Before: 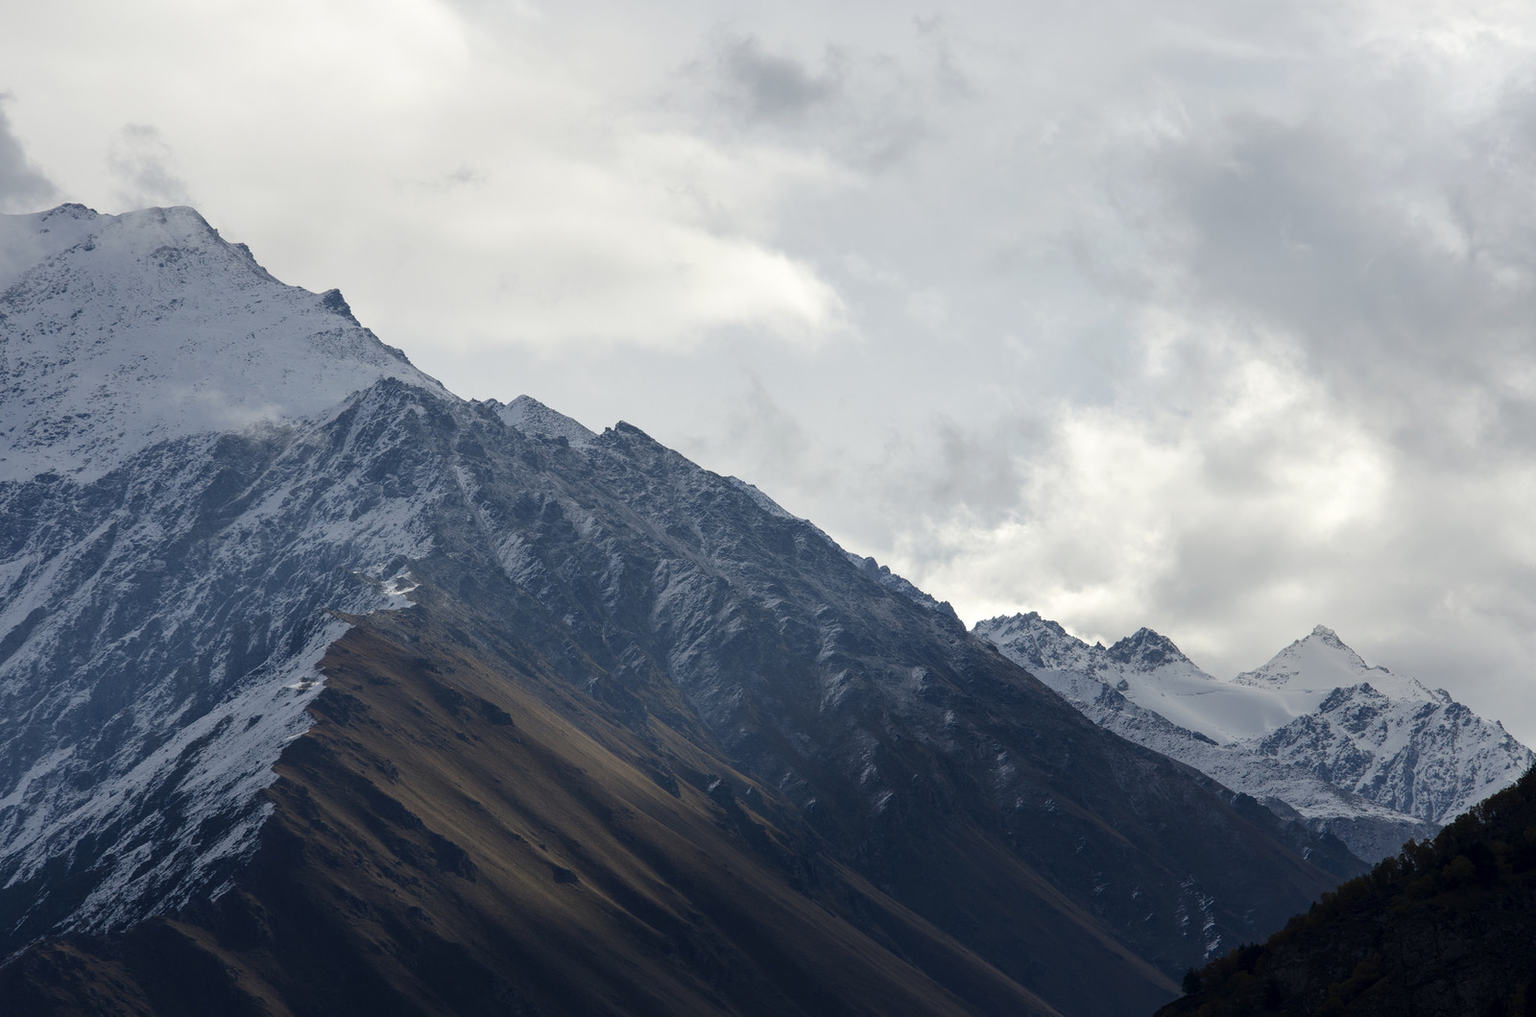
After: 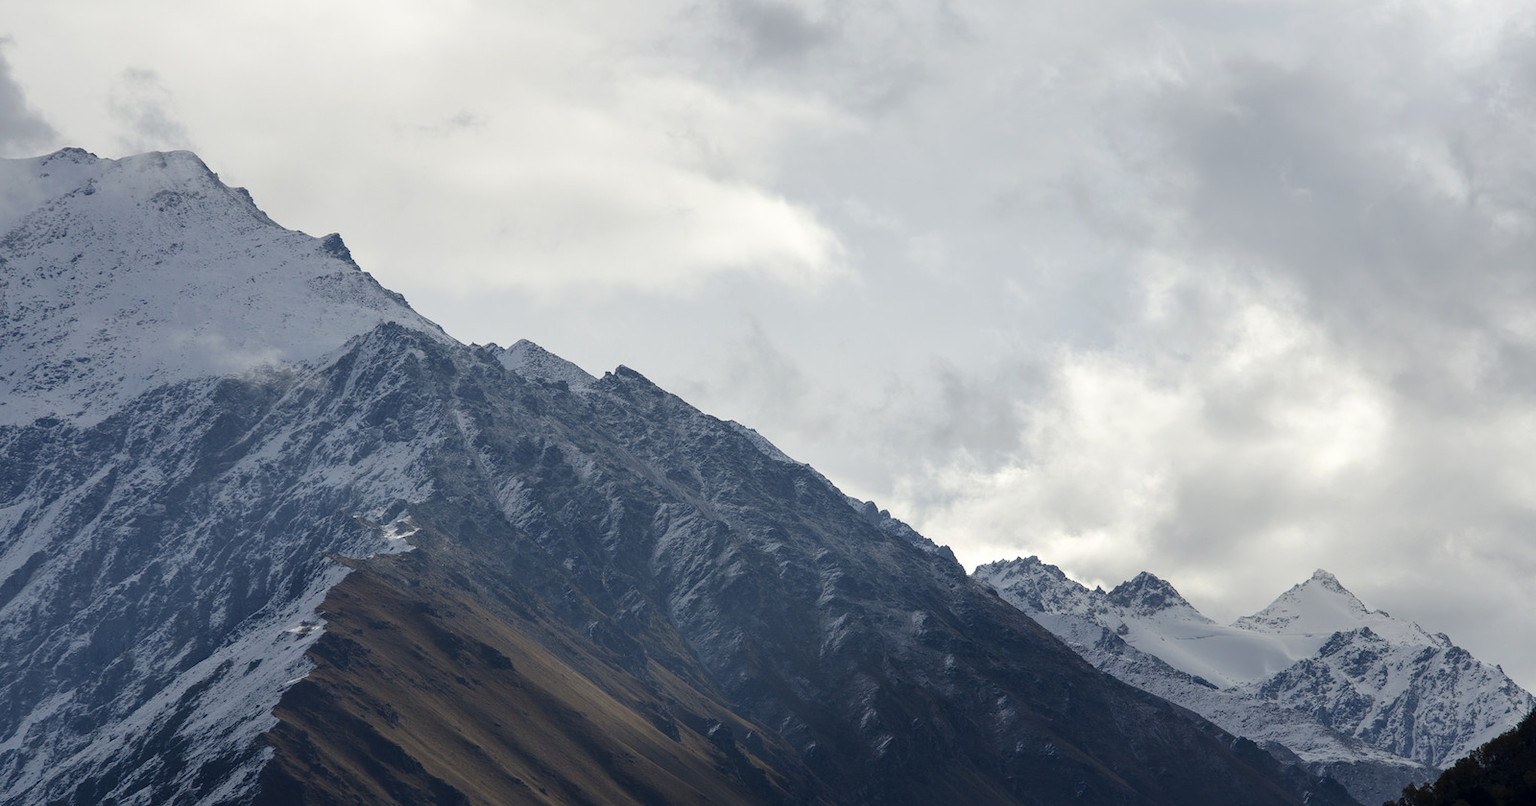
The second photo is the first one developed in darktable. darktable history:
crop and rotate: top 5.657%, bottom 14.983%
